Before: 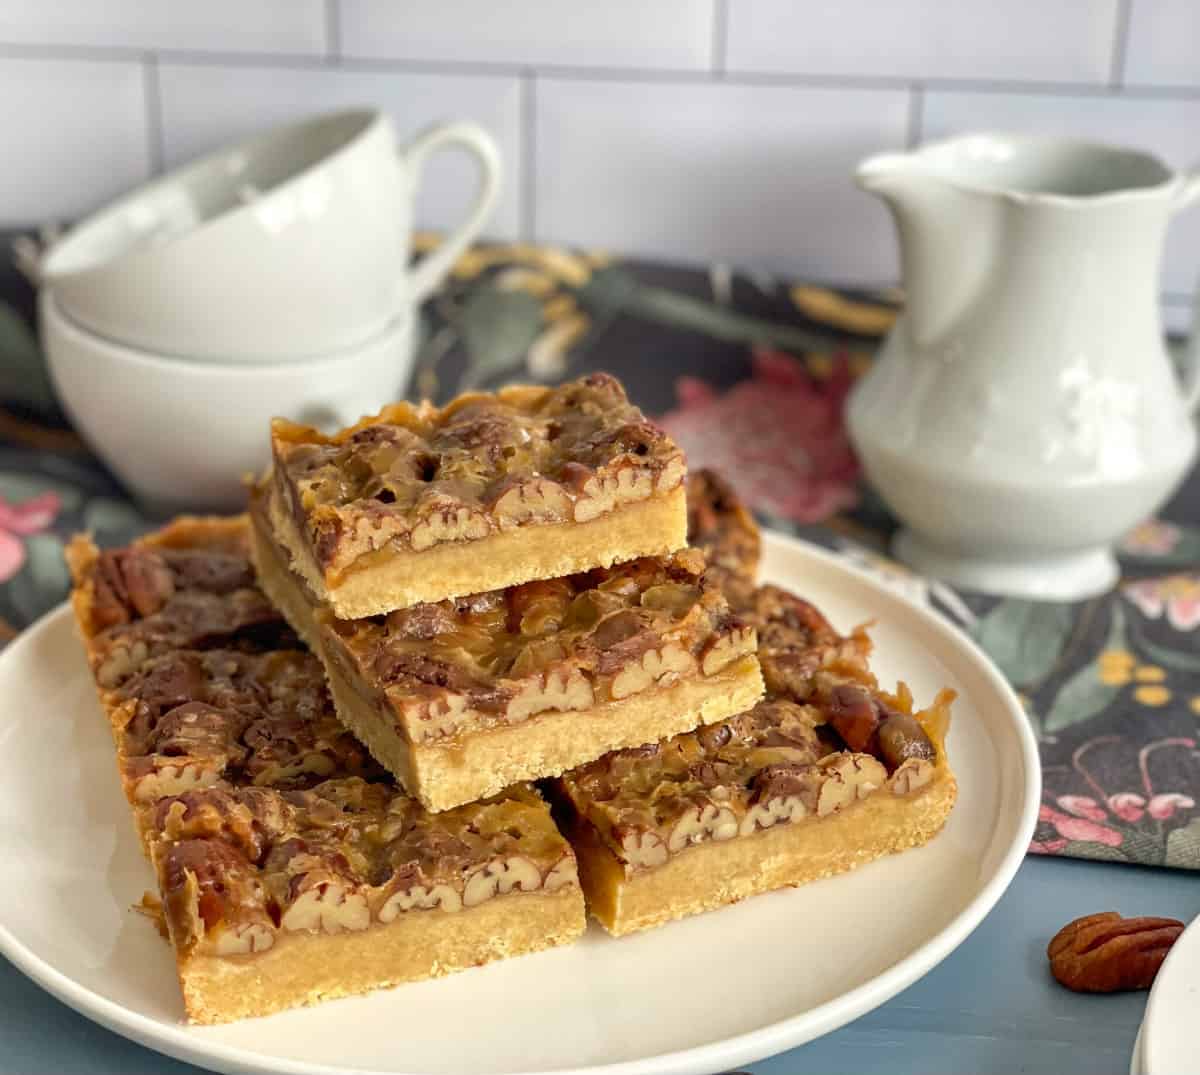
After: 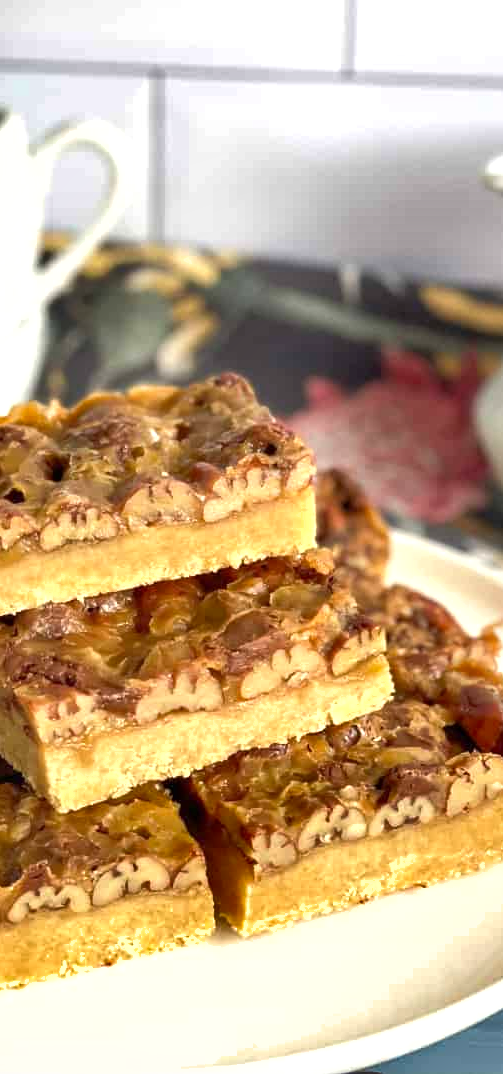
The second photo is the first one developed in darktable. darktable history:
exposure: exposure 0.603 EV, compensate exposure bias true, compensate highlight preservation false
crop: left 30.921%, right 27.133%
shadows and highlights: low approximation 0.01, soften with gaussian
